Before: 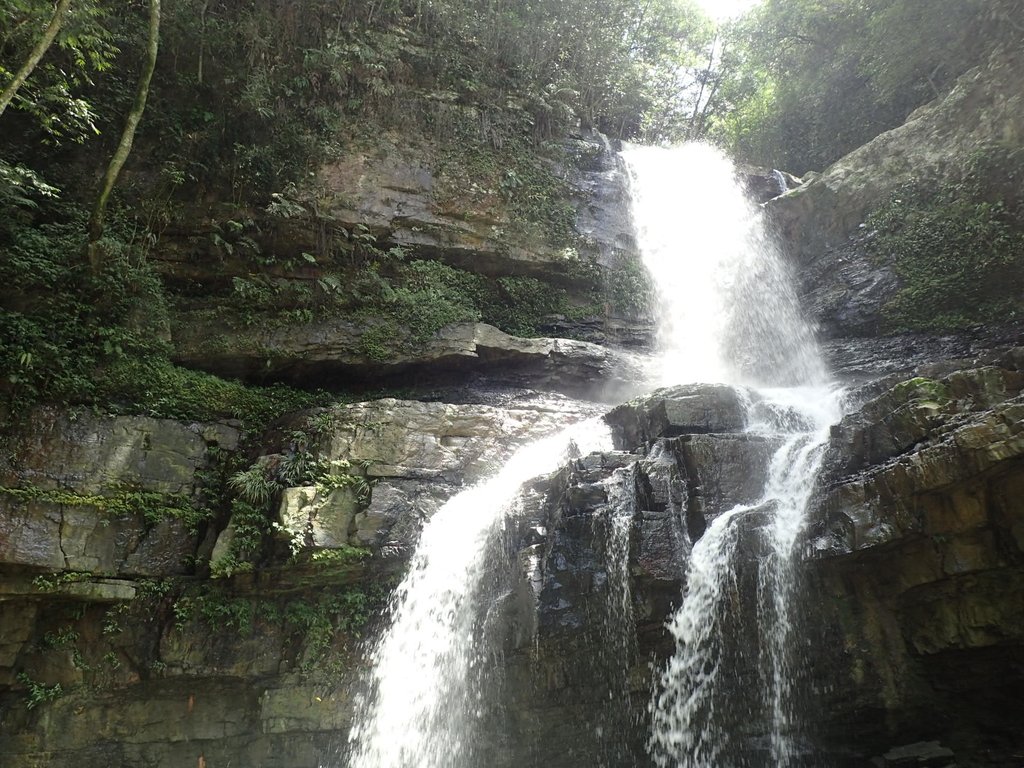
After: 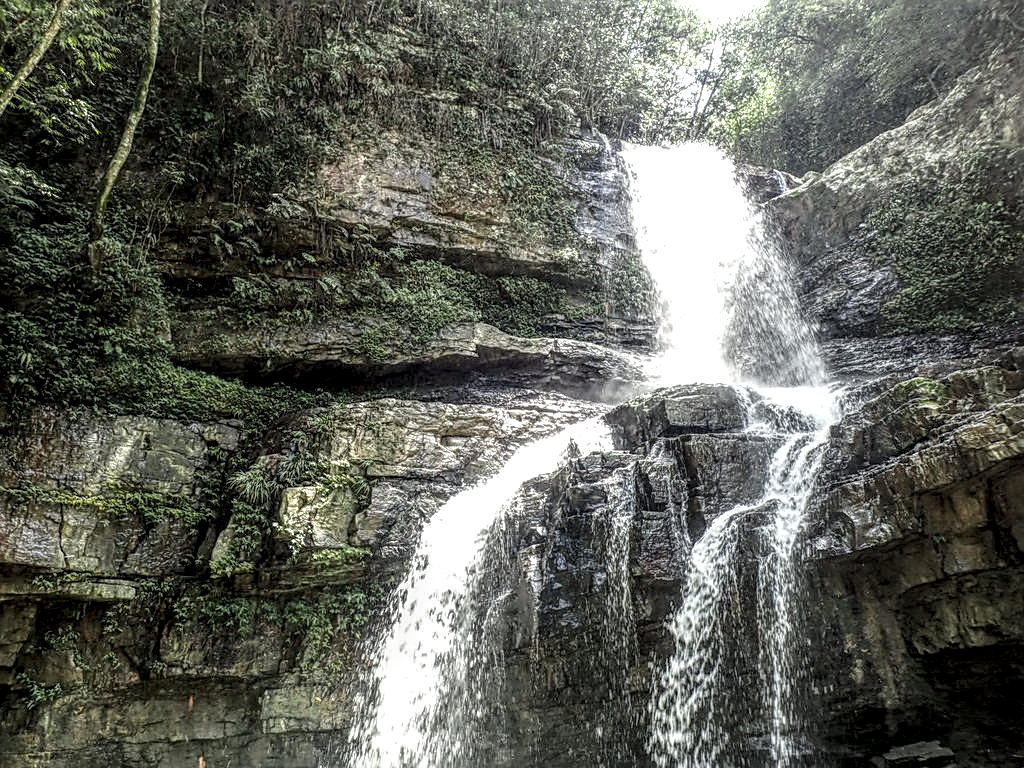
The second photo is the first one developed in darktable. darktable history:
sharpen: on, module defaults
local contrast: highlights 4%, shadows 6%, detail 300%, midtone range 0.297
